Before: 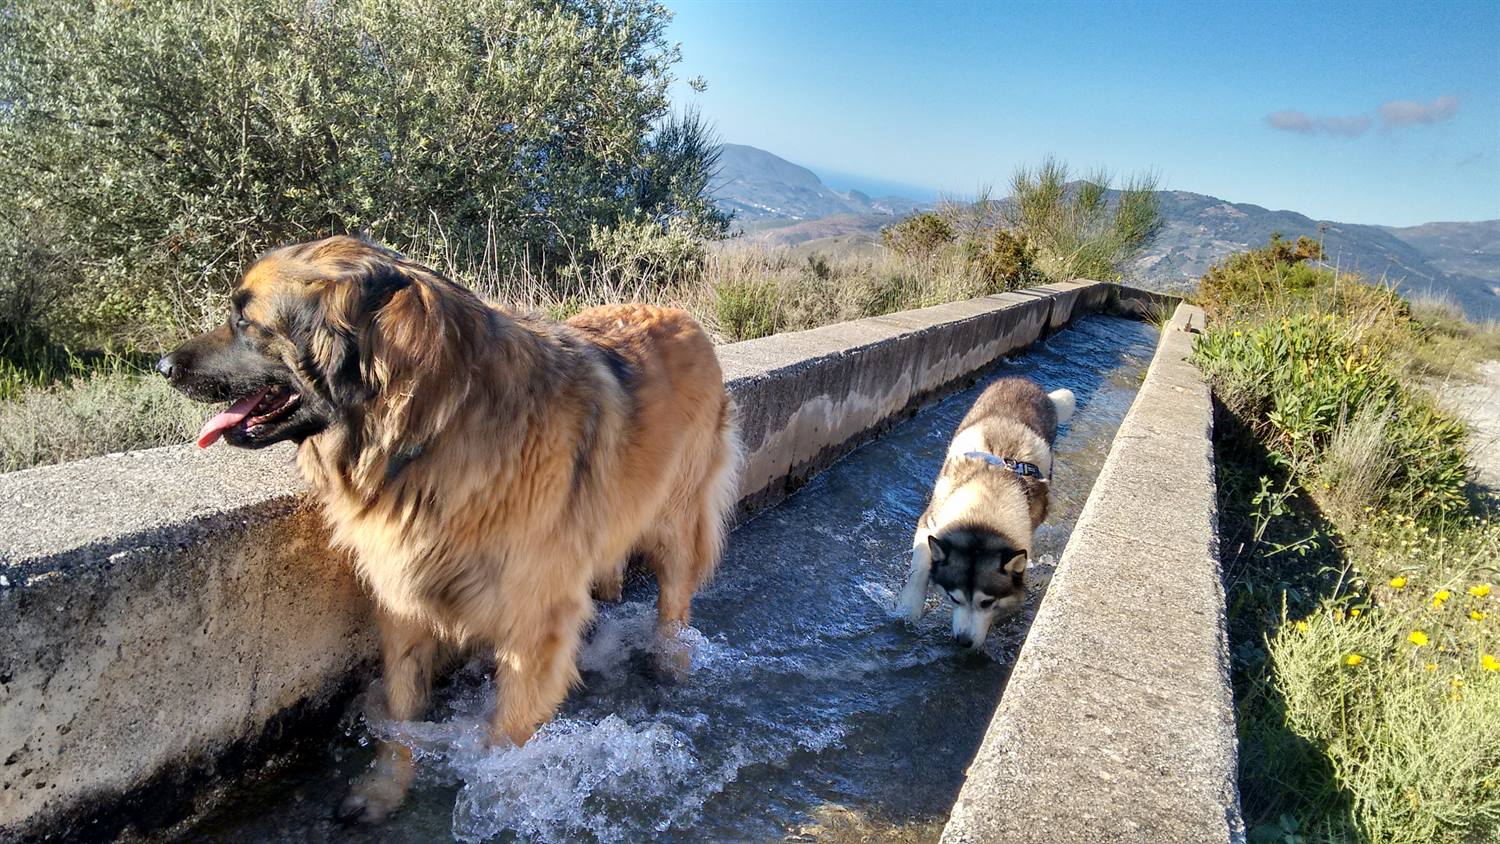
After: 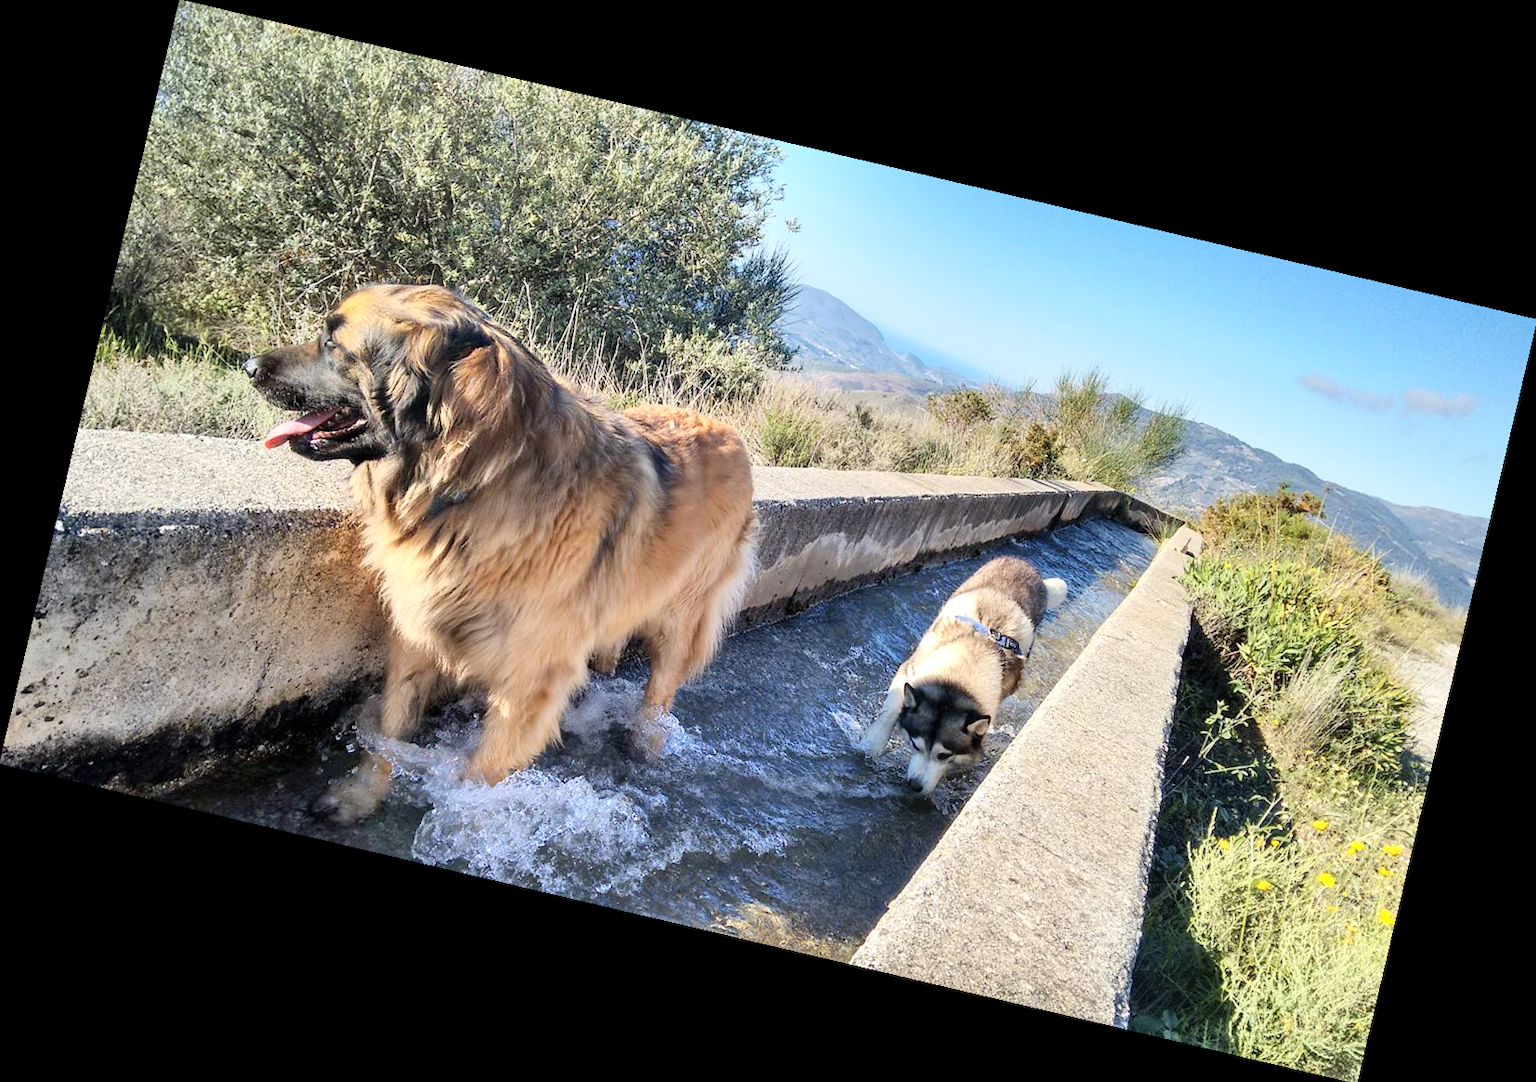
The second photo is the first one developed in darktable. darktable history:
rotate and perspective: rotation 13.27°, automatic cropping off
contrast brightness saturation: contrast 0.14, brightness 0.21
tone equalizer: -7 EV 0.13 EV, smoothing diameter 25%, edges refinement/feathering 10, preserve details guided filter
tone curve: curves: ch0 [(0, 0) (0.08, 0.069) (0.4, 0.391) (0.6, 0.609) (0.92, 0.93) (1, 1)], color space Lab, independent channels, preserve colors none
